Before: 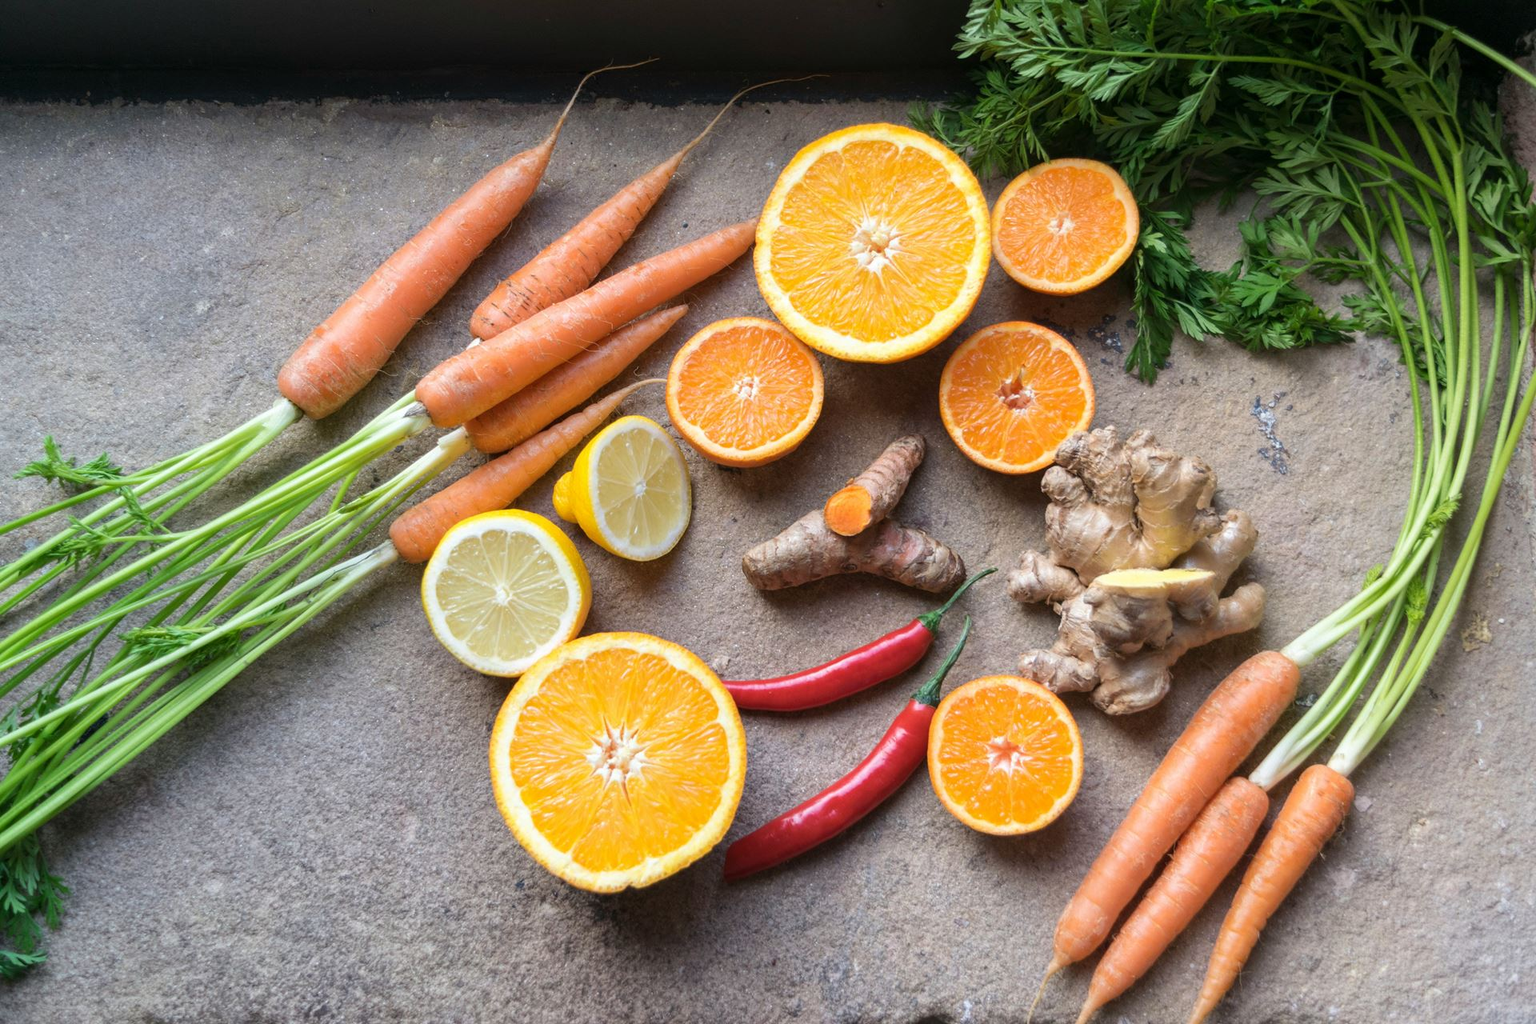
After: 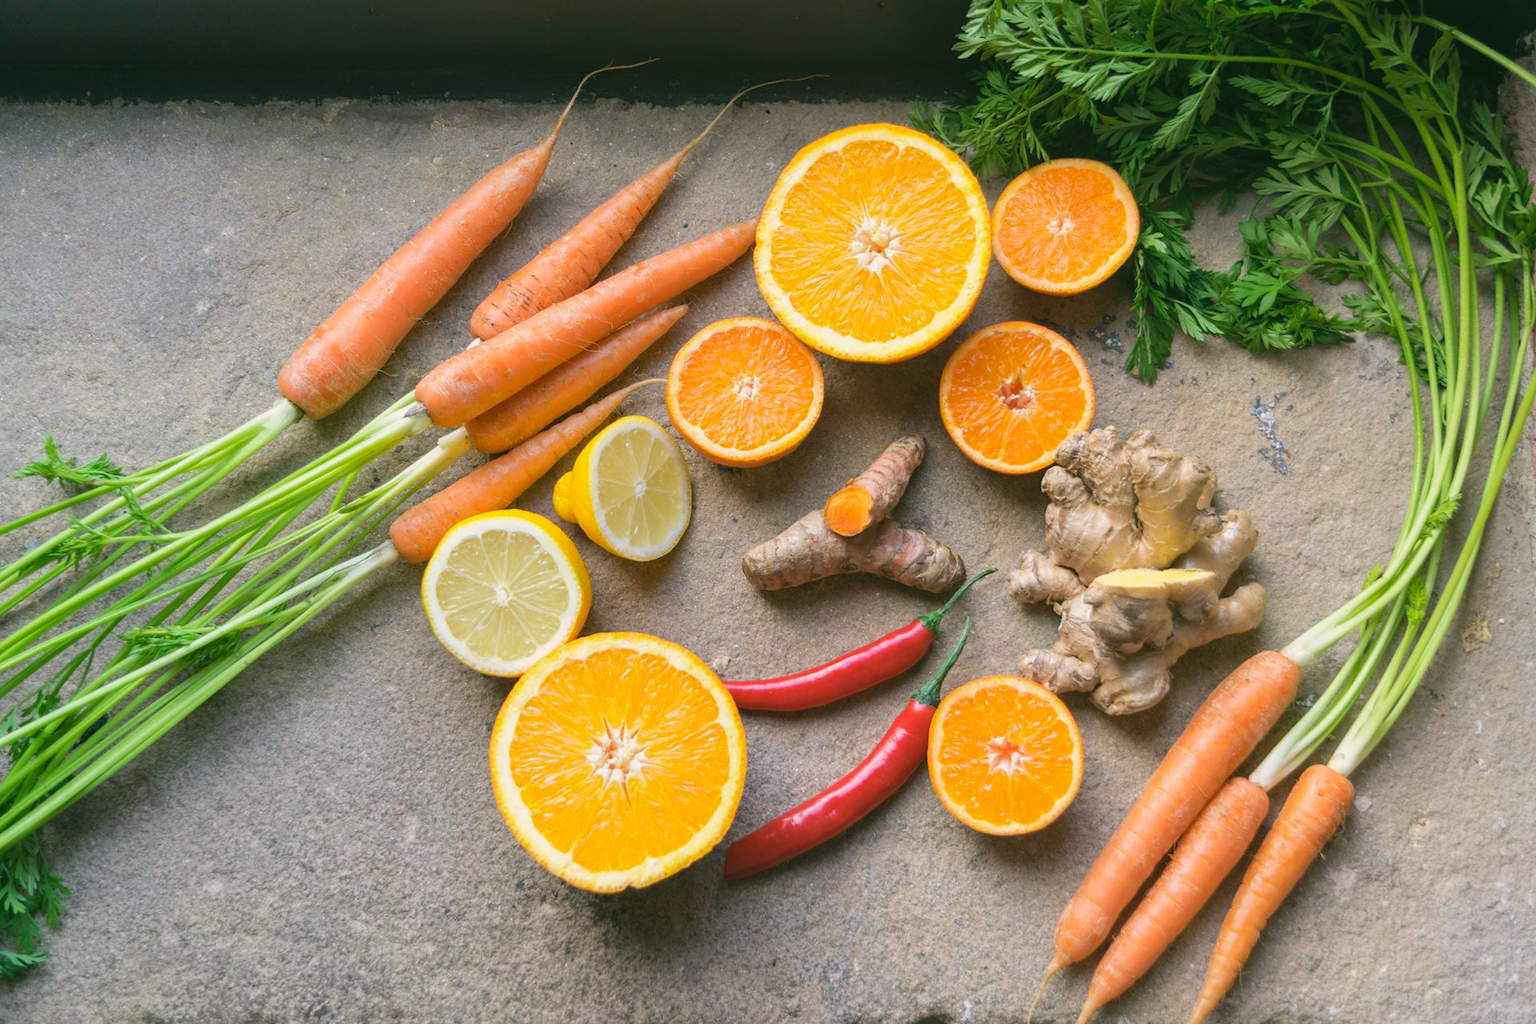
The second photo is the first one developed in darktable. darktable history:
color correction: highlights a* 4.02, highlights b* 4.97, shadows a* -8.13, shadows b* 4.75
contrast brightness saturation: contrast -0.1, brightness 0.054, saturation 0.08
